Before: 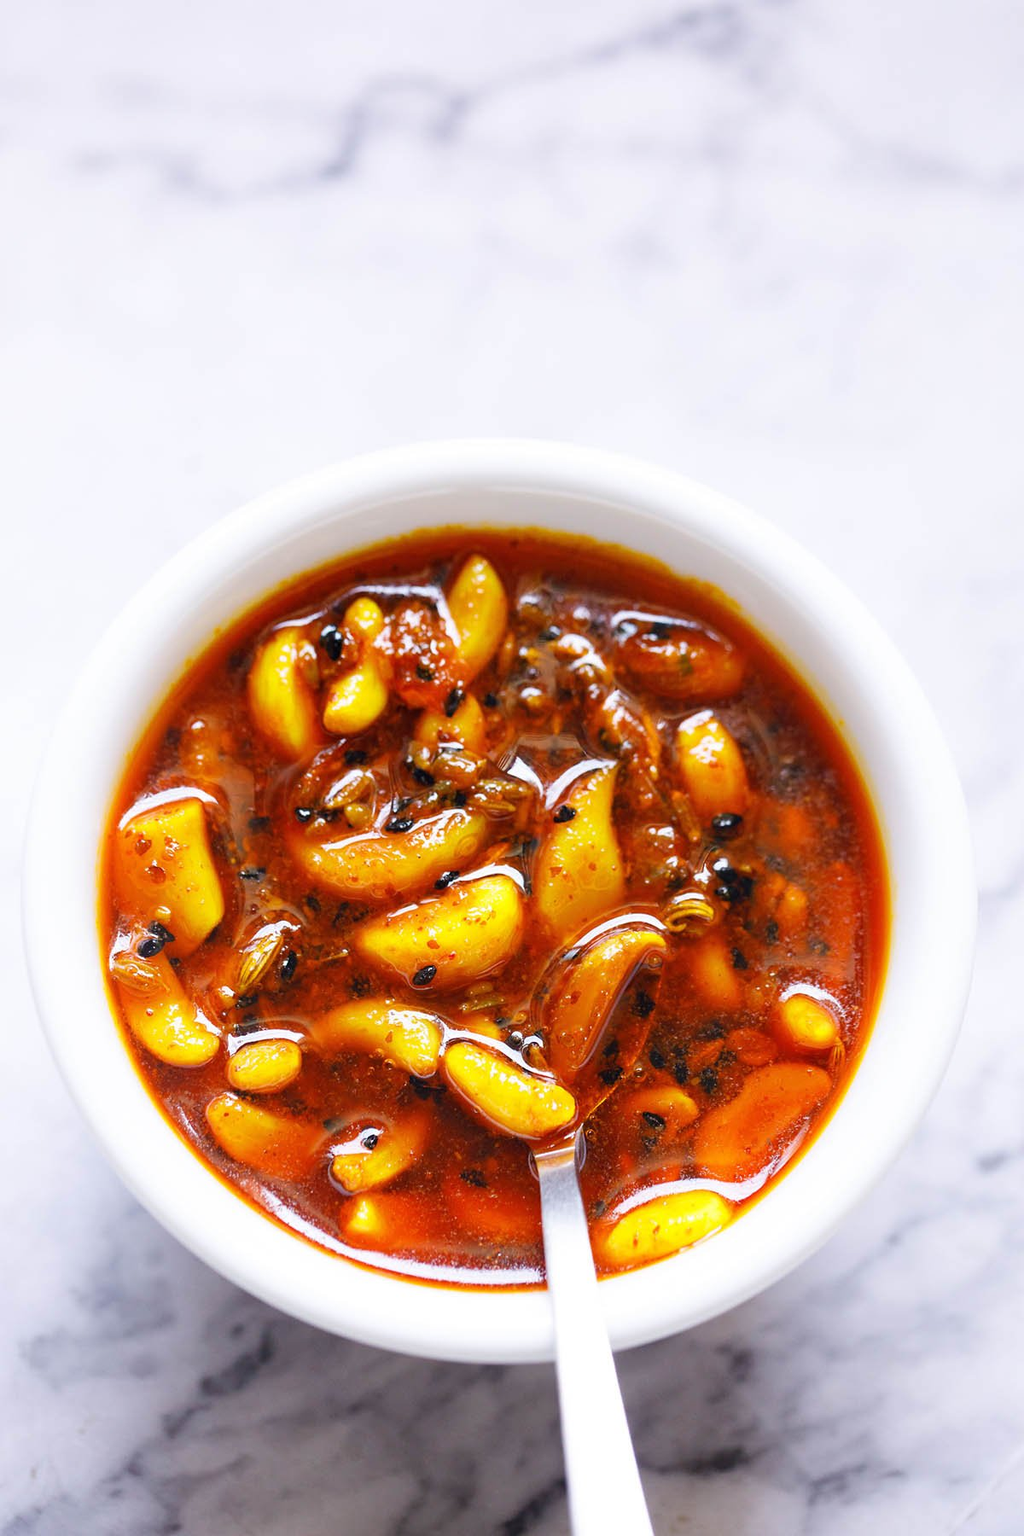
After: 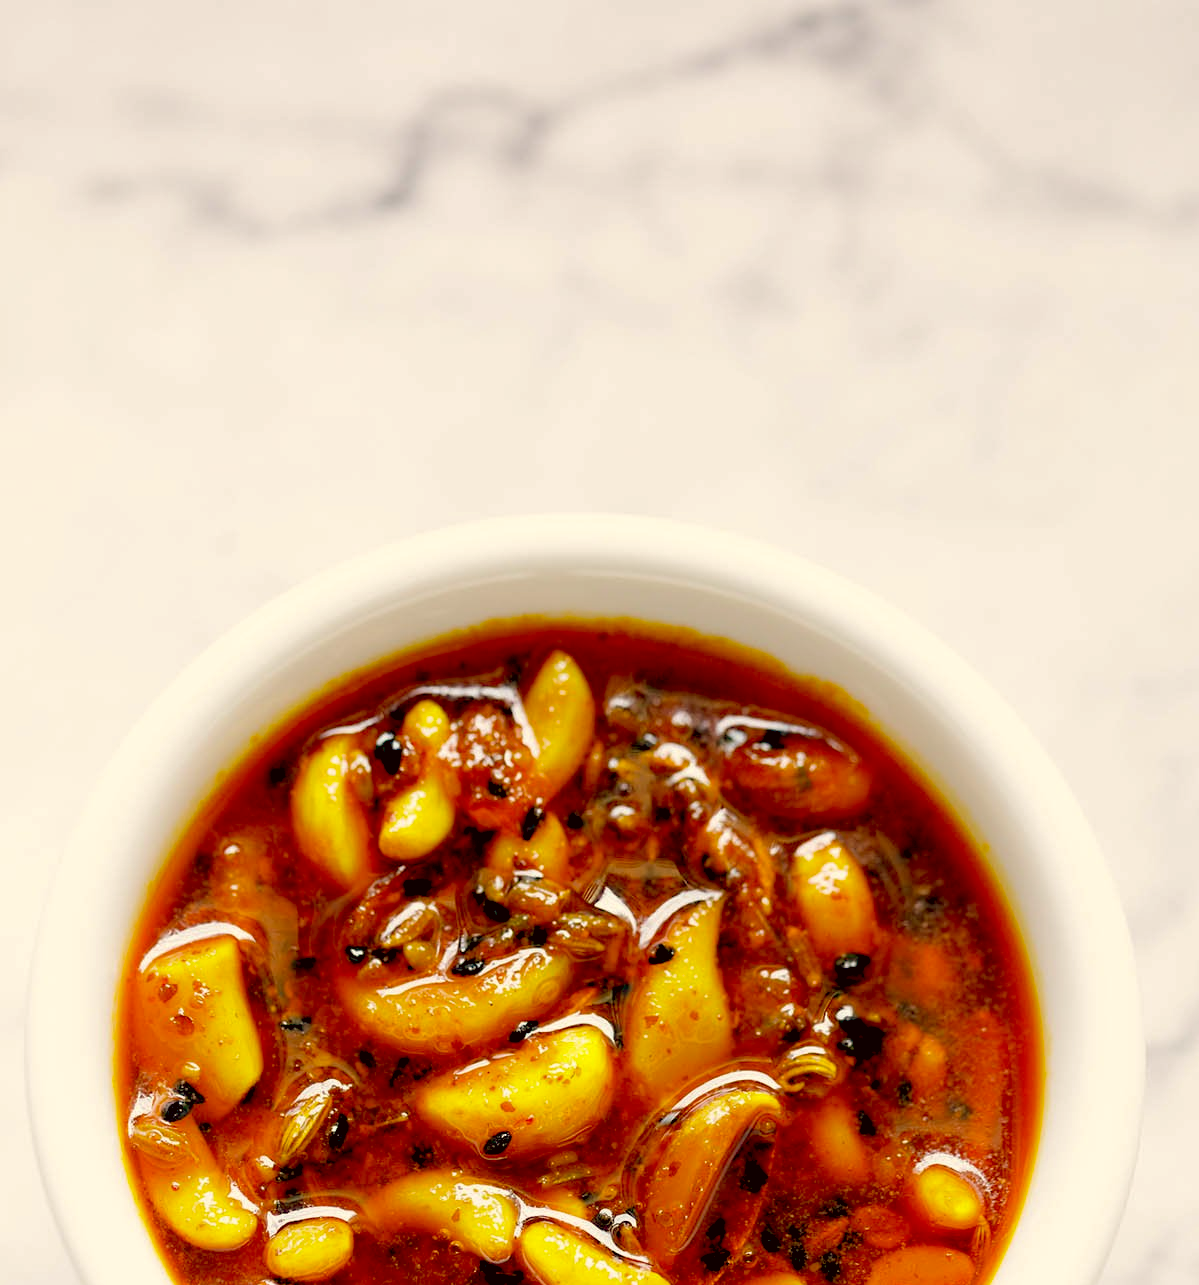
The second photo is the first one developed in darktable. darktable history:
base curve: curves: ch0 [(0, 0) (0.74, 0.67) (1, 1)]
color balance: lift [0.975, 0.993, 1, 1.015], gamma [1.1, 1, 1, 0.945], gain [1, 1.04, 1, 0.95]
crop: bottom 28.576%
color correction: highlights a* -1.43, highlights b* 10.12, shadows a* 0.395, shadows b* 19.35
